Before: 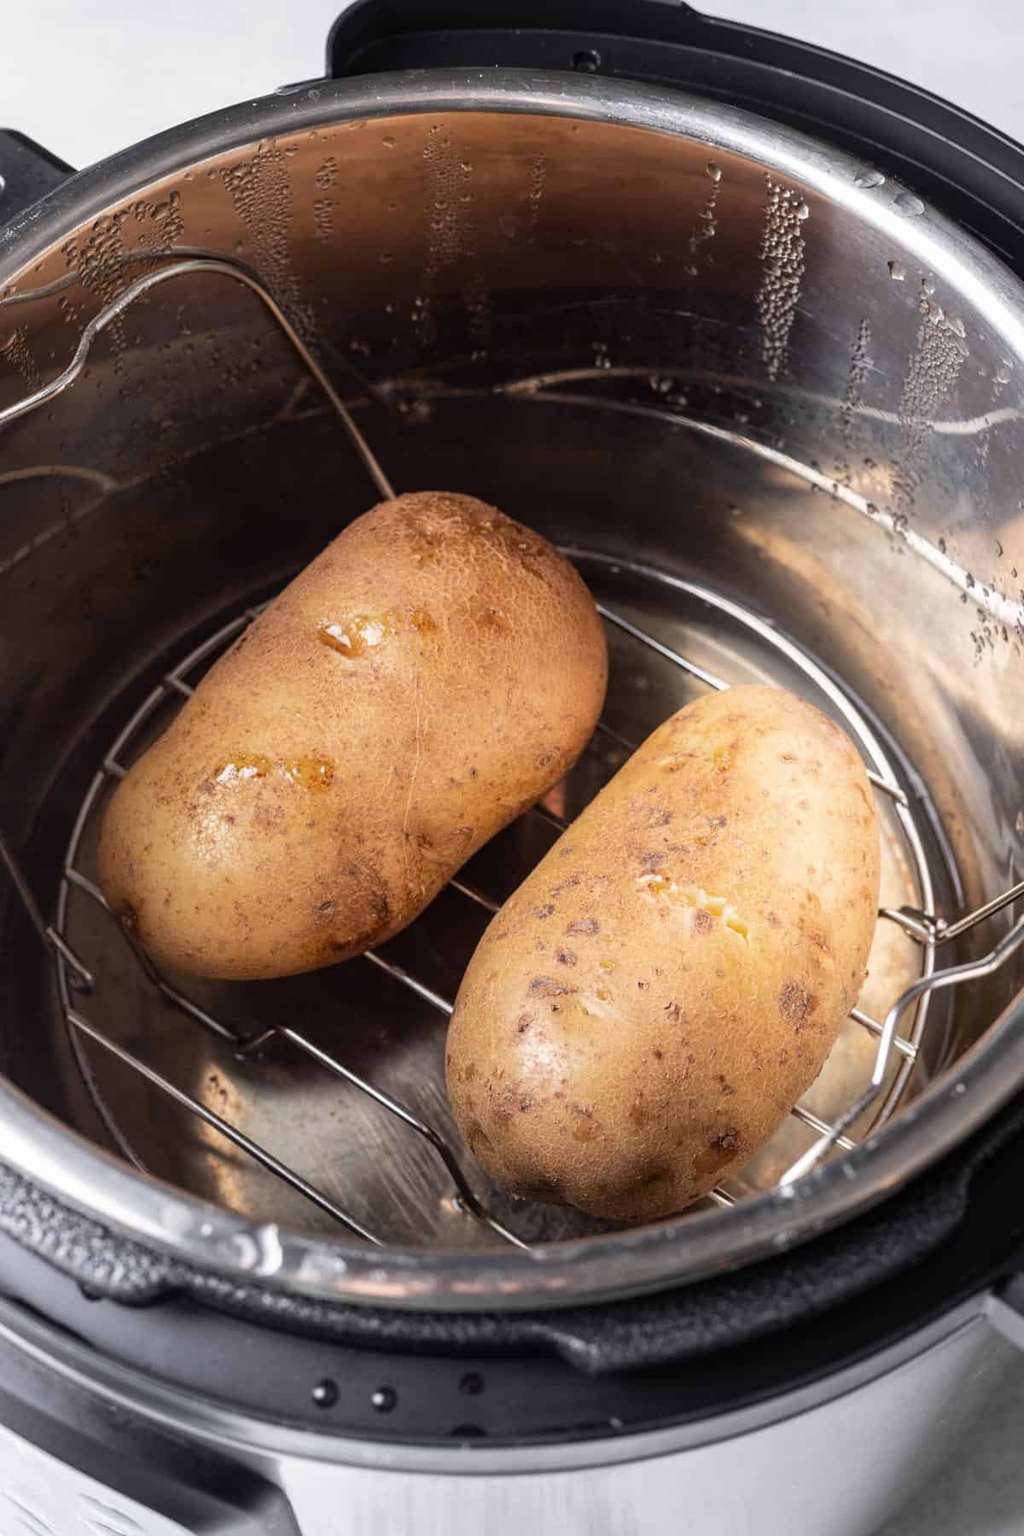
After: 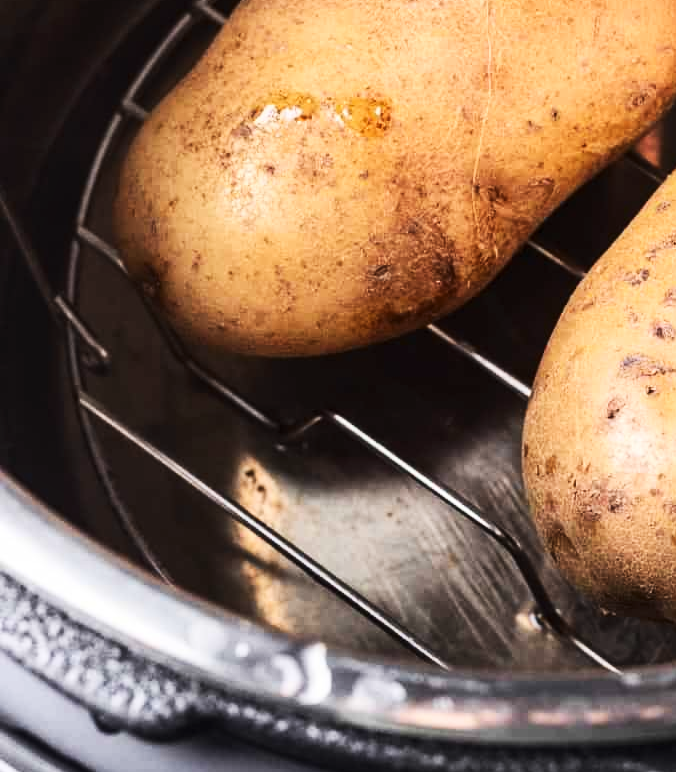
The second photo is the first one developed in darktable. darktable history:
crop: top 43.98%, right 43.595%, bottom 13.083%
contrast brightness saturation: contrast 0.238, brightness 0.095
tone equalizer: -8 EV -0.559 EV
tone curve: curves: ch0 [(0, 0) (0.003, 0.003) (0.011, 0.012) (0.025, 0.024) (0.044, 0.039) (0.069, 0.052) (0.1, 0.072) (0.136, 0.097) (0.177, 0.128) (0.224, 0.168) (0.277, 0.217) (0.335, 0.276) (0.399, 0.345) (0.468, 0.429) (0.543, 0.524) (0.623, 0.628) (0.709, 0.732) (0.801, 0.829) (0.898, 0.919) (1, 1)], preserve colors none
